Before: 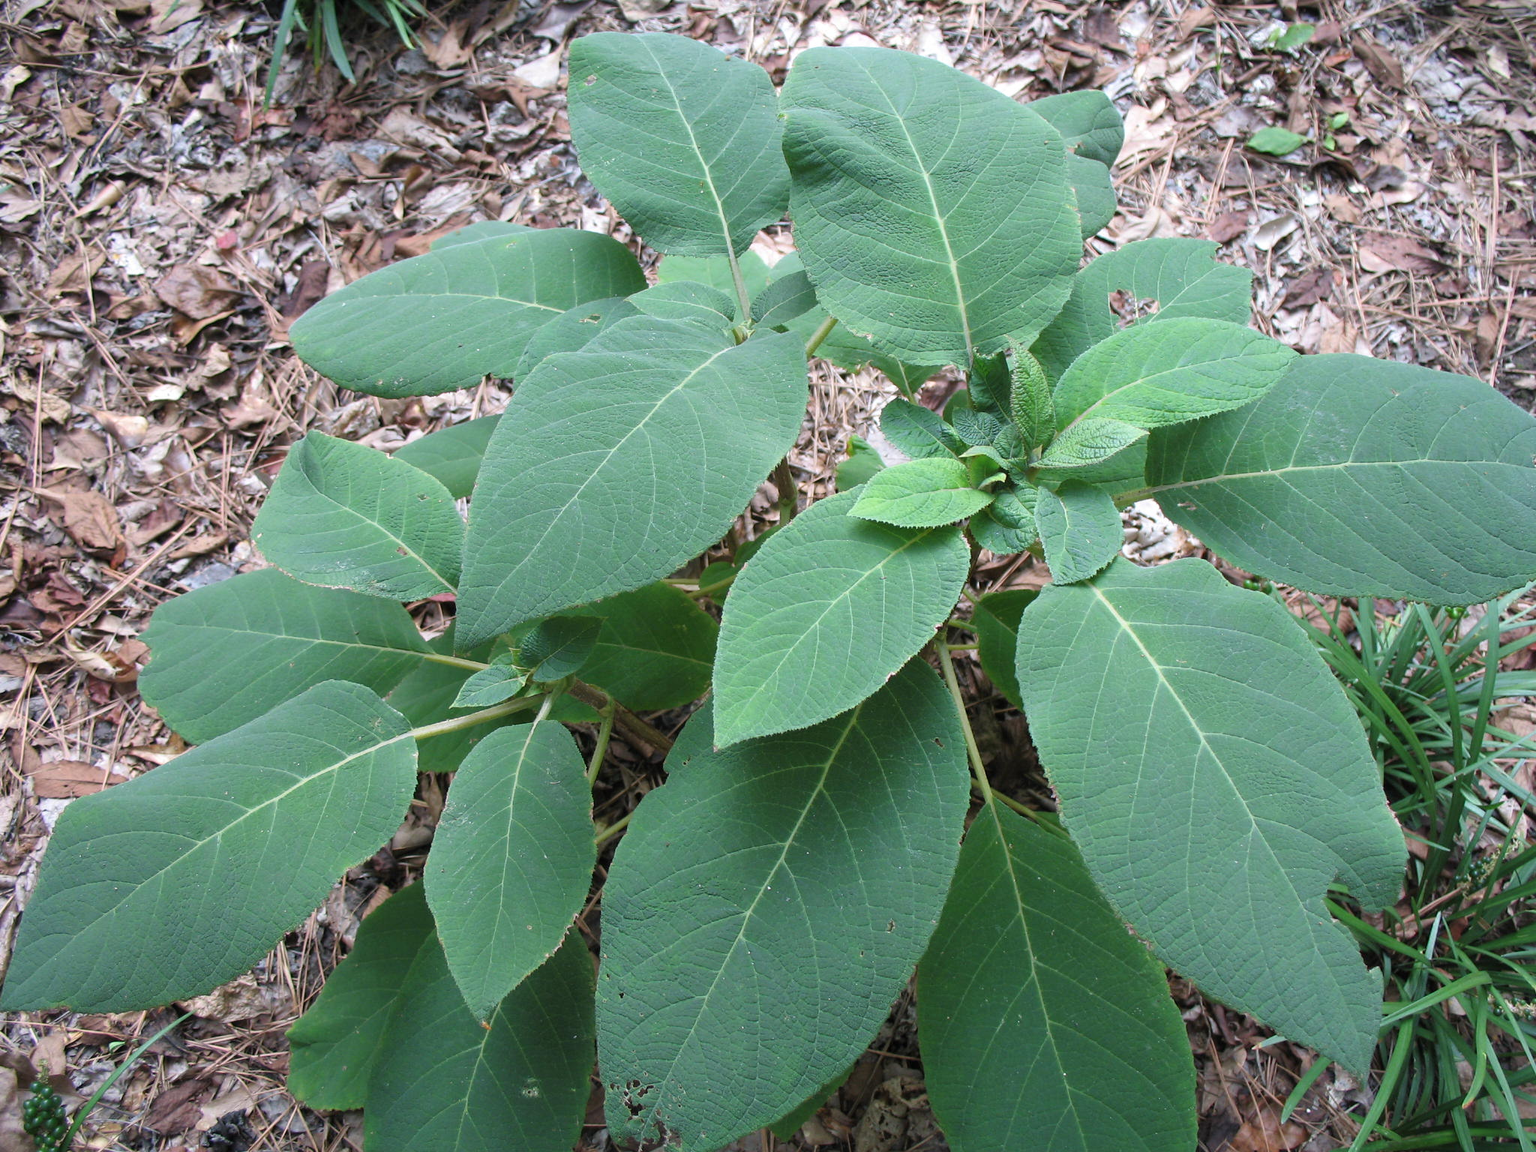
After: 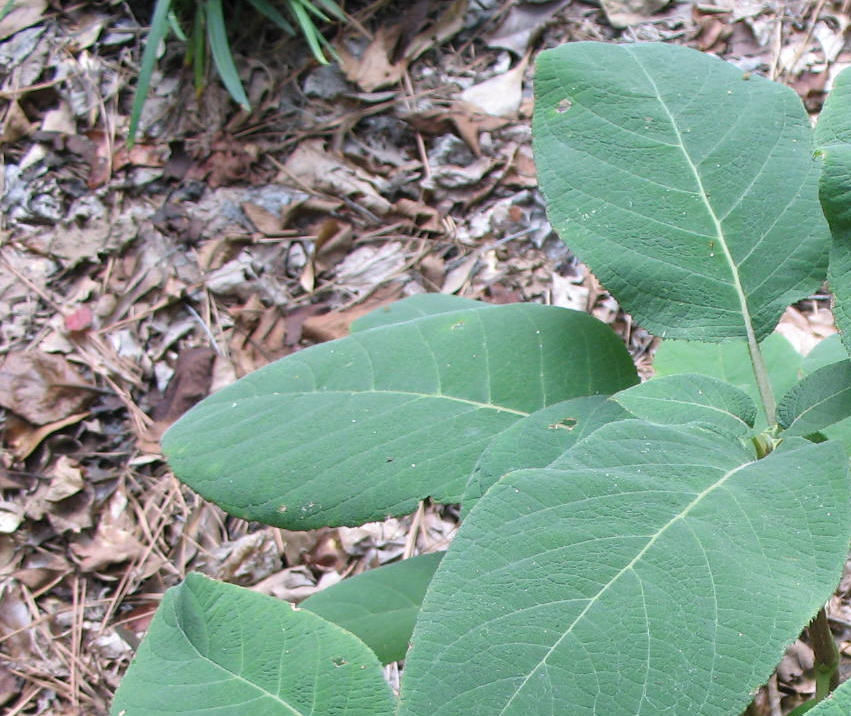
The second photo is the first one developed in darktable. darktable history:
crop and rotate: left 10.98%, top 0.102%, right 47.43%, bottom 53.27%
